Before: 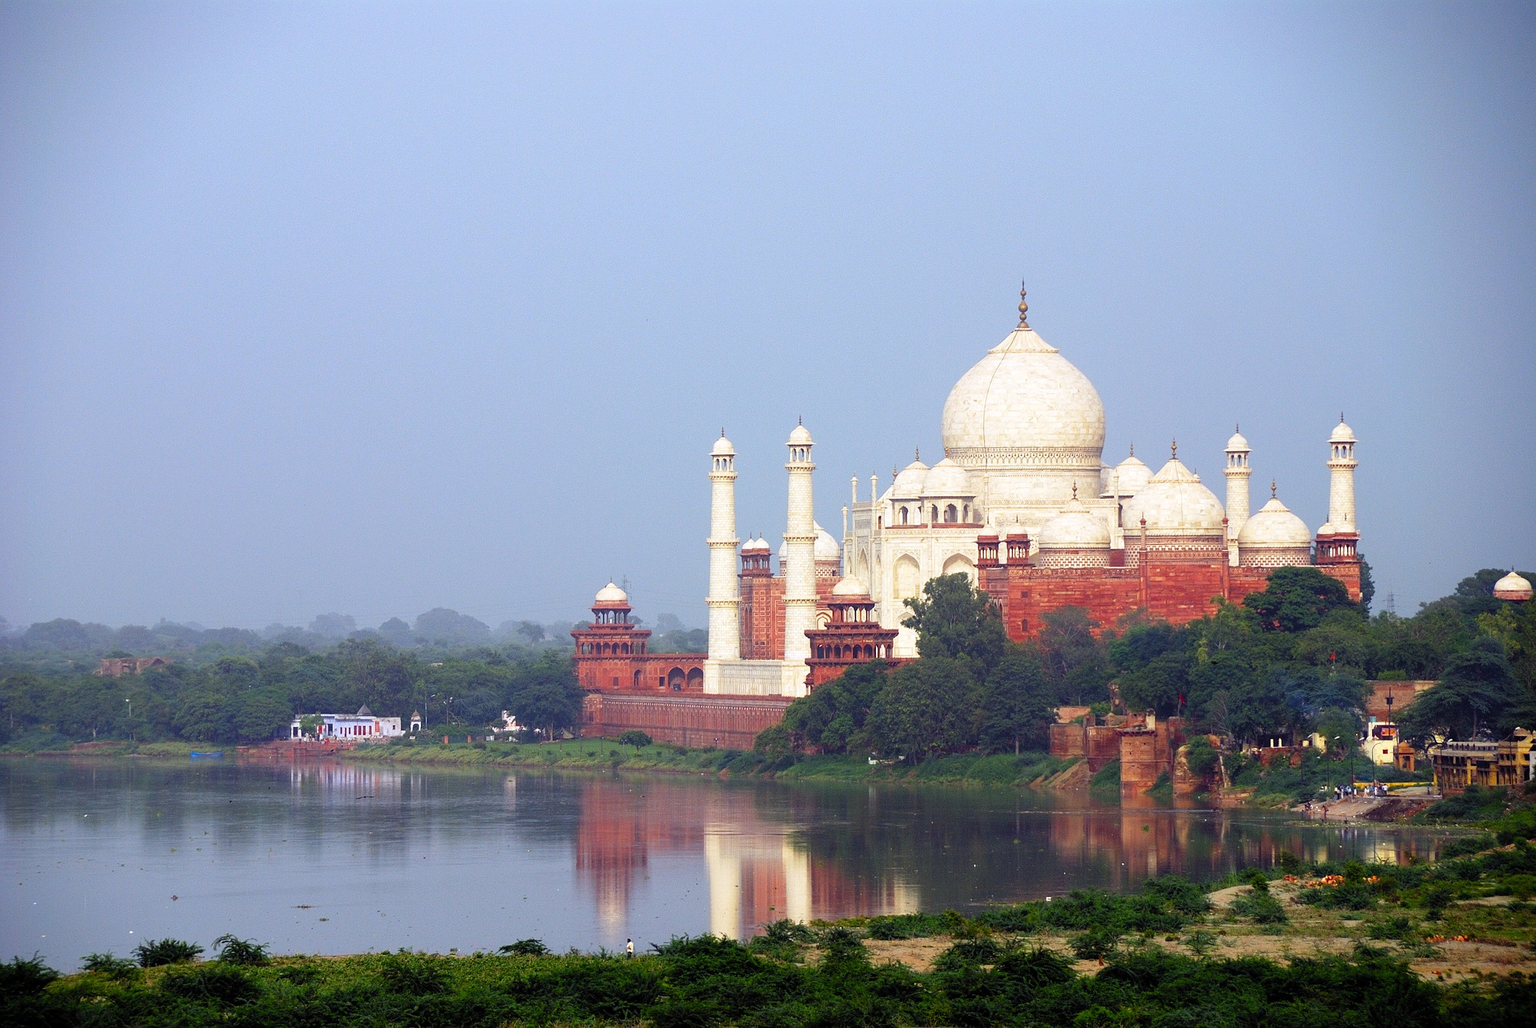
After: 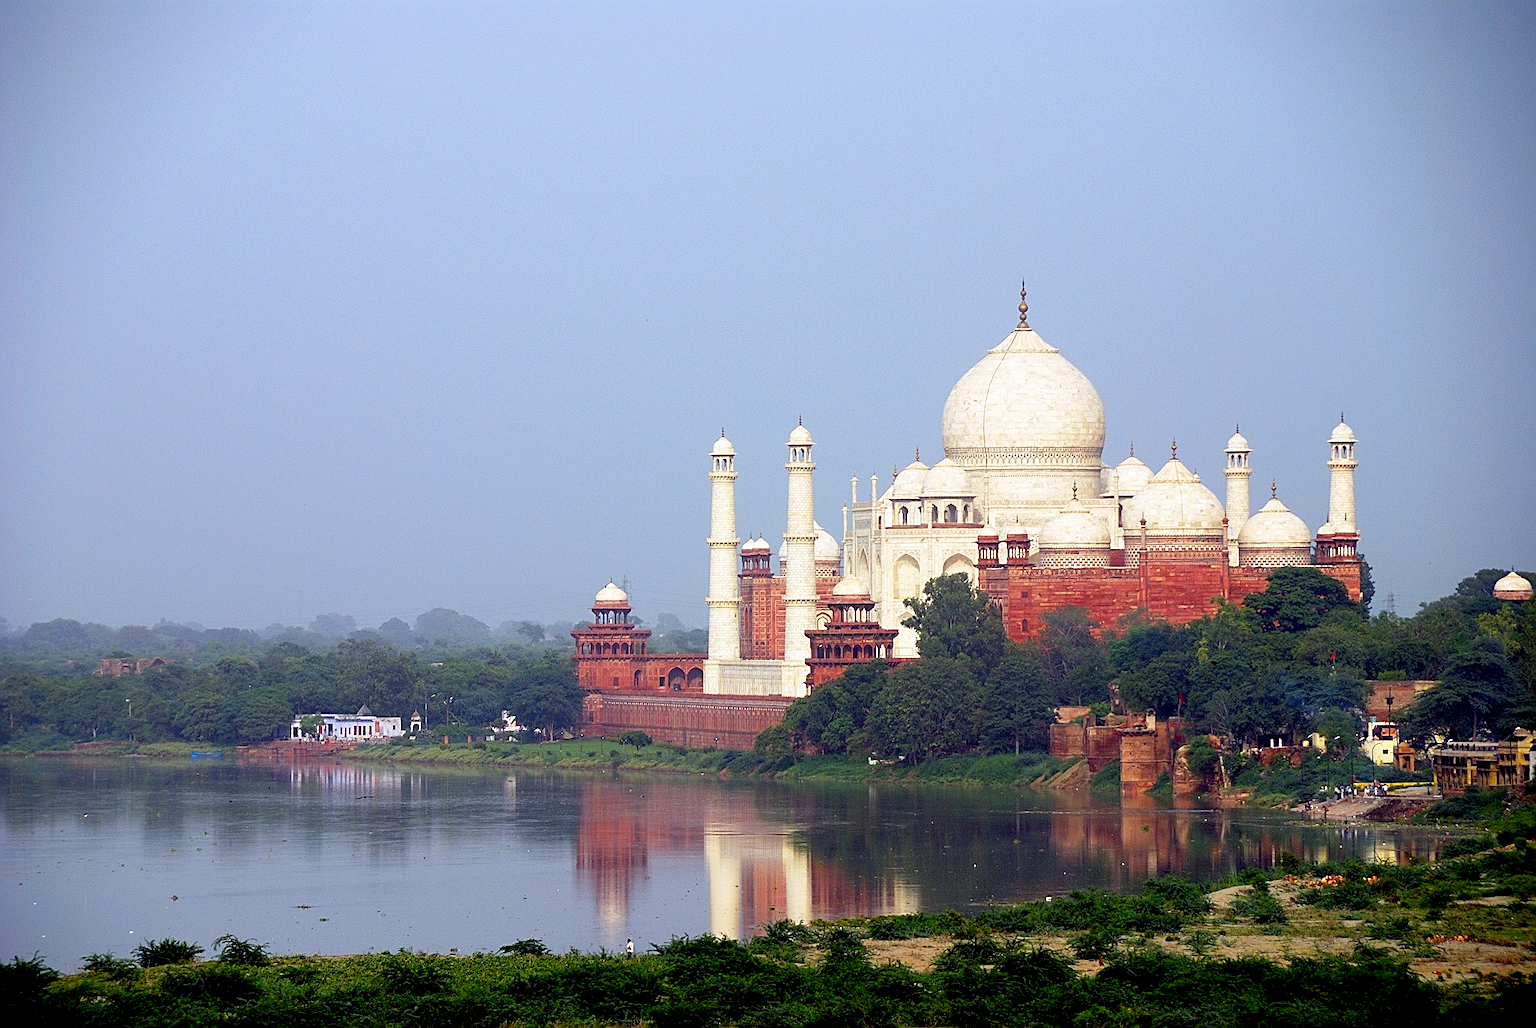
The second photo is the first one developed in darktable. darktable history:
exposure: black level correction 0.009, compensate highlight preservation false
sharpen: on, module defaults
